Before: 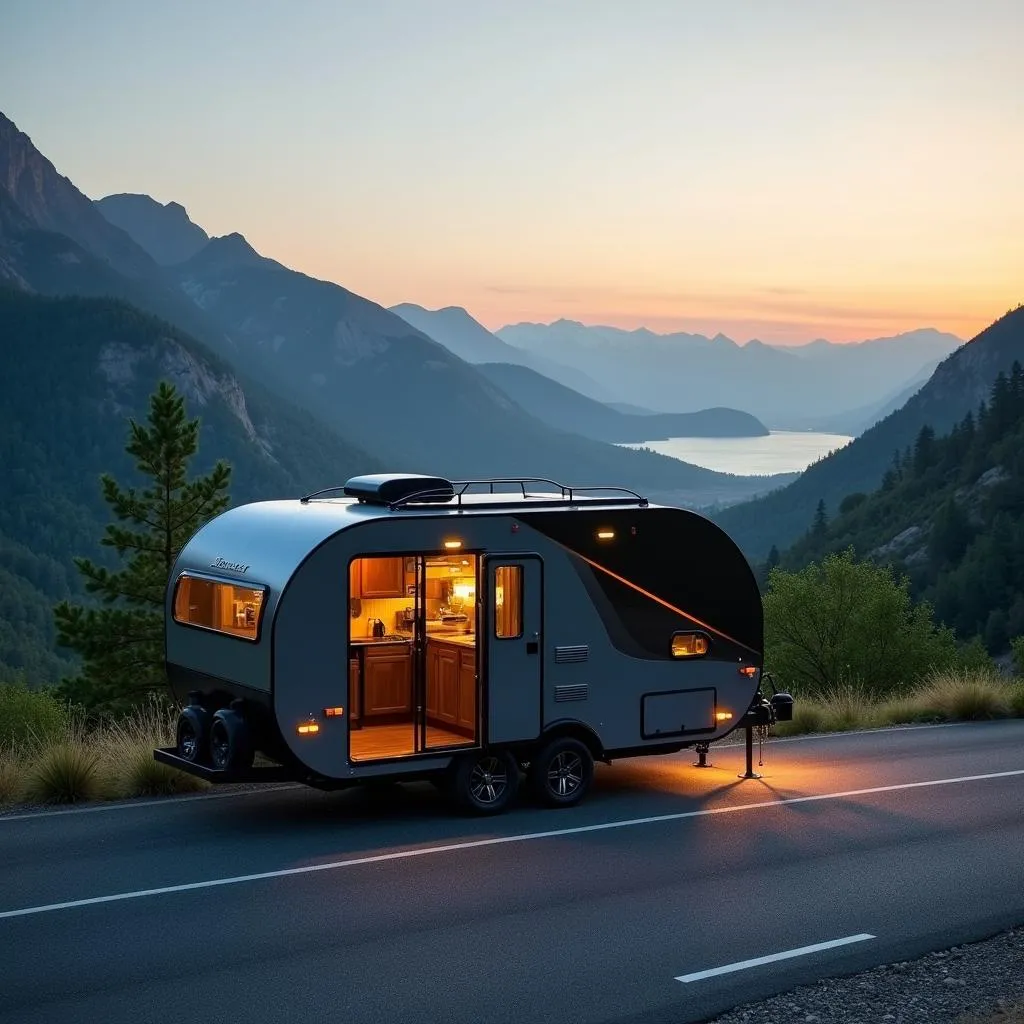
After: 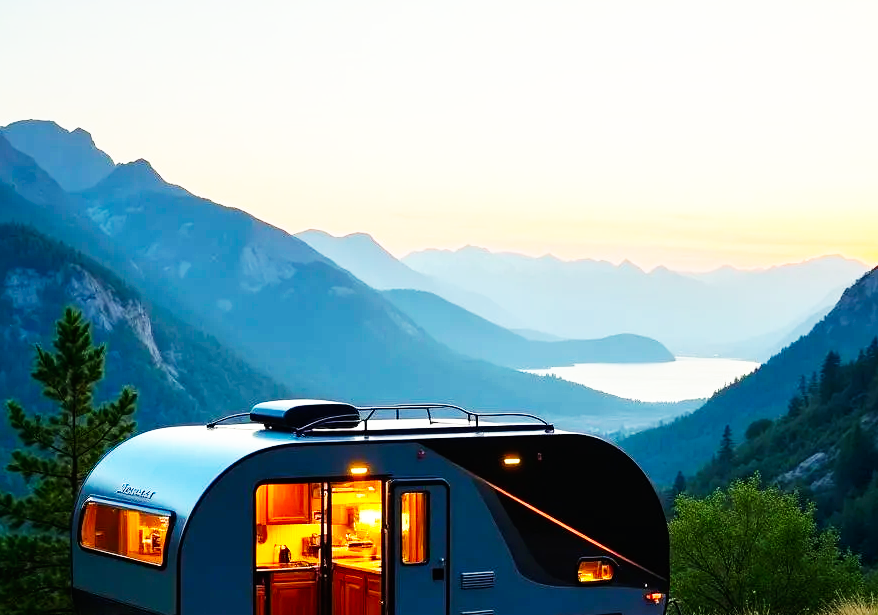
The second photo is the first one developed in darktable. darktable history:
crop and rotate: left 9.276%, top 7.236%, right 4.907%, bottom 32.69%
base curve: curves: ch0 [(0, 0) (0.007, 0.004) (0.027, 0.03) (0.046, 0.07) (0.207, 0.54) (0.442, 0.872) (0.673, 0.972) (1, 1)], preserve colors none
color balance rgb: highlights gain › luminance 6.498%, highlights gain › chroma 2.535%, highlights gain › hue 91.65°, perceptual saturation grading › global saturation 10.611%, global vibrance 20%
